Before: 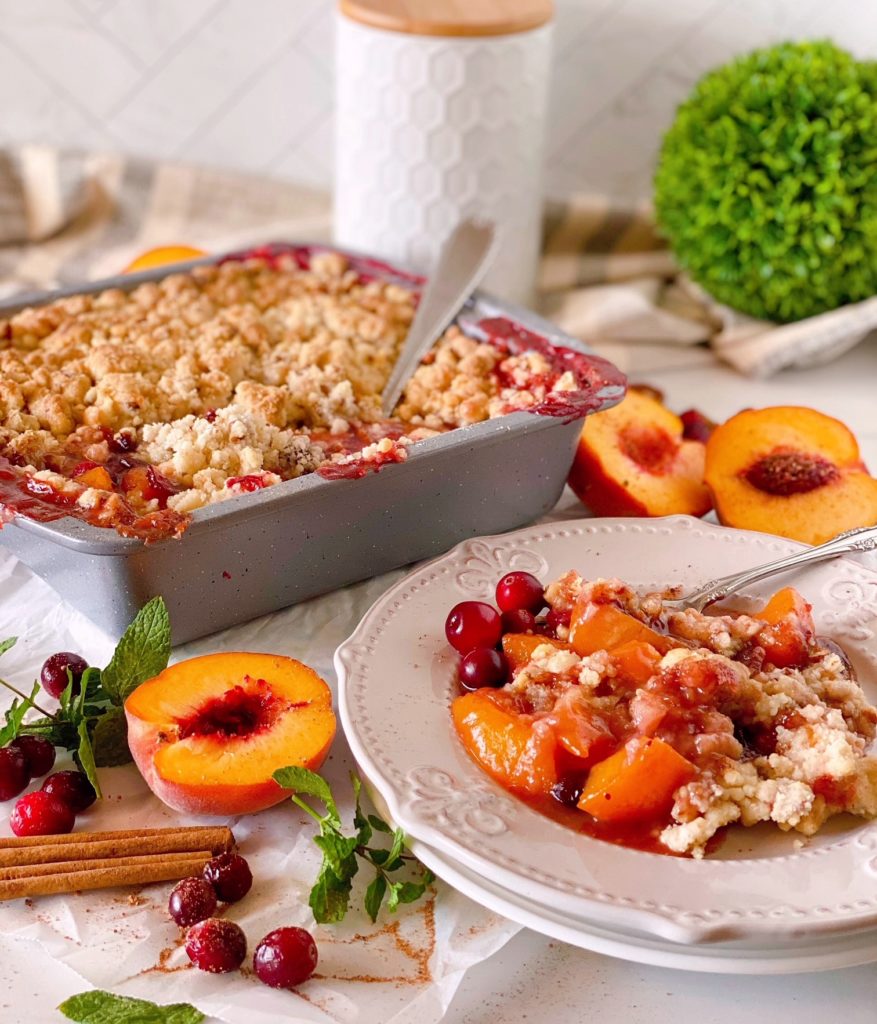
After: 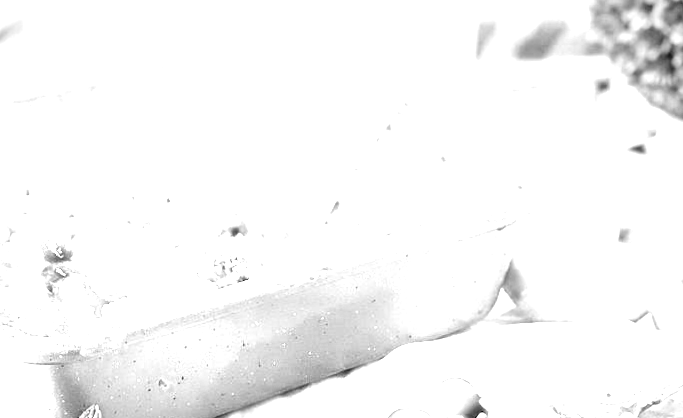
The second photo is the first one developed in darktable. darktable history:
rotate and perspective: rotation -0.45°, automatic cropping original format, crop left 0.008, crop right 0.992, crop top 0.012, crop bottom 0.988
vignetting: automatic ratio true
crop: left 7.036%, top 18.398%, right 14.379%, bottom 40.043%
white balance: red 4.26, blue 1.802
color calibration: illuminant Planckian (black body), x 0.375, y 0.373, temperature 4117 K
exposure: exposure 0.722 EV, compensate highlight preservation false
monochrome: on, module defaults
